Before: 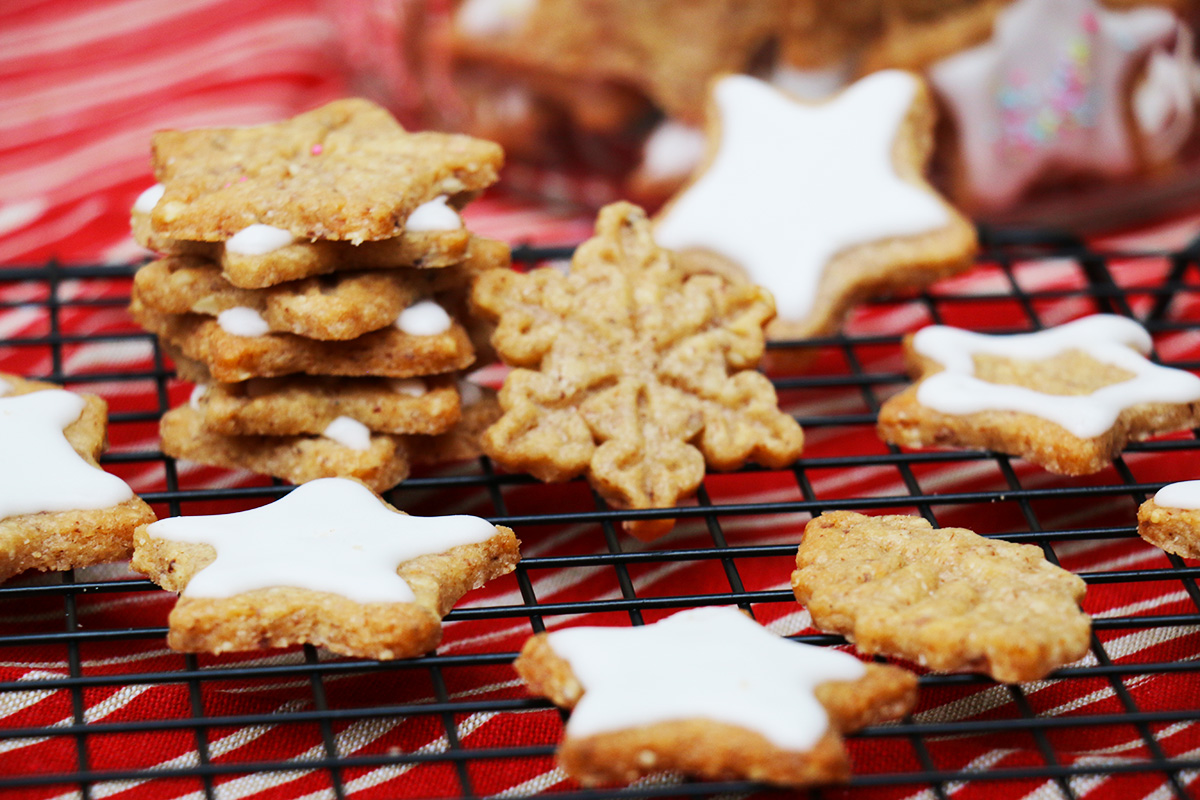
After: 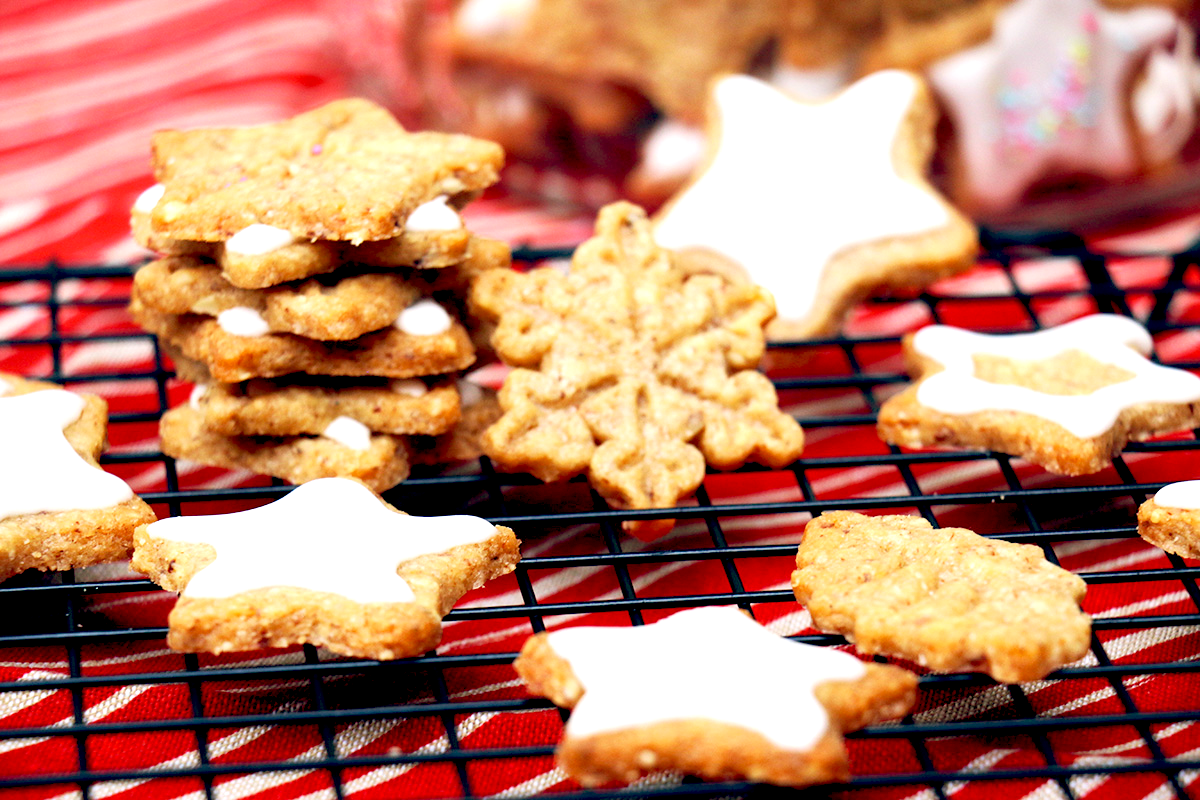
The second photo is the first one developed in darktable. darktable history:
color balance: lift [0.975, 0.993, 1, 1.015], gamma [1.1, 1, 1, 0.945], gain [1, 1.04, 1, 0.95]
exposure: exposure 0.648 EV, compensate highlight preservation false
